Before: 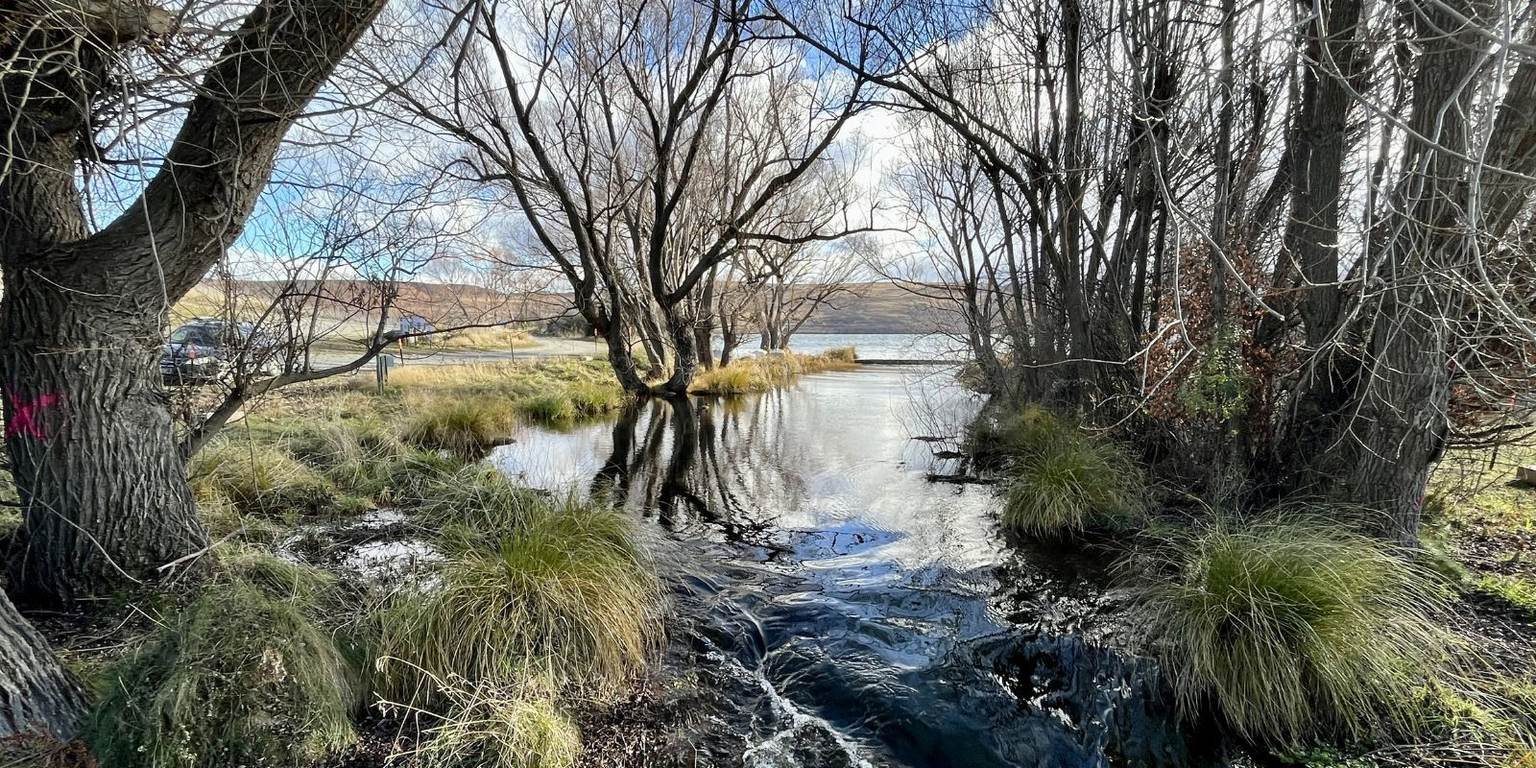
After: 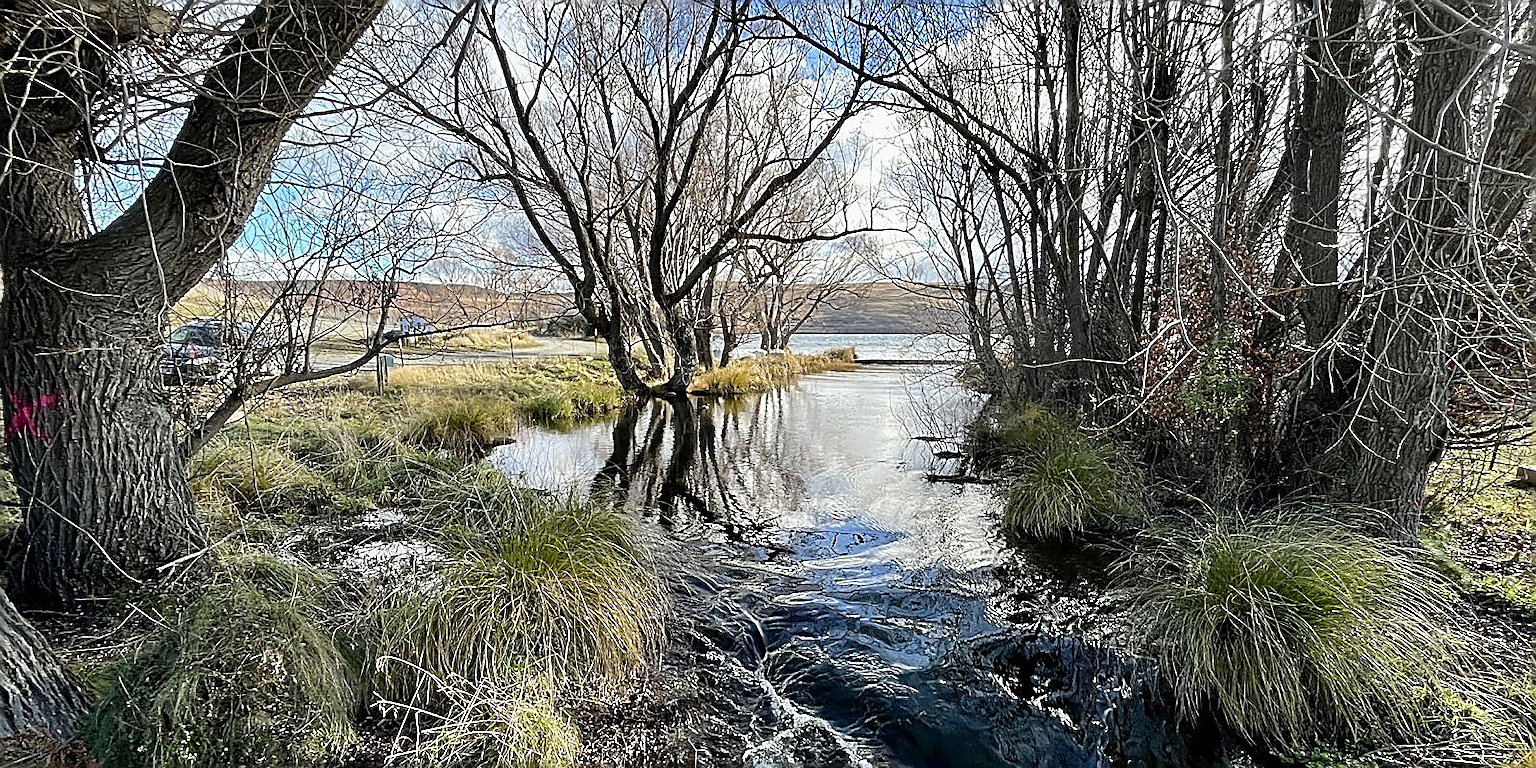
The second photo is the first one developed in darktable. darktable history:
sharpen: radius 1.71, amount 1.285
